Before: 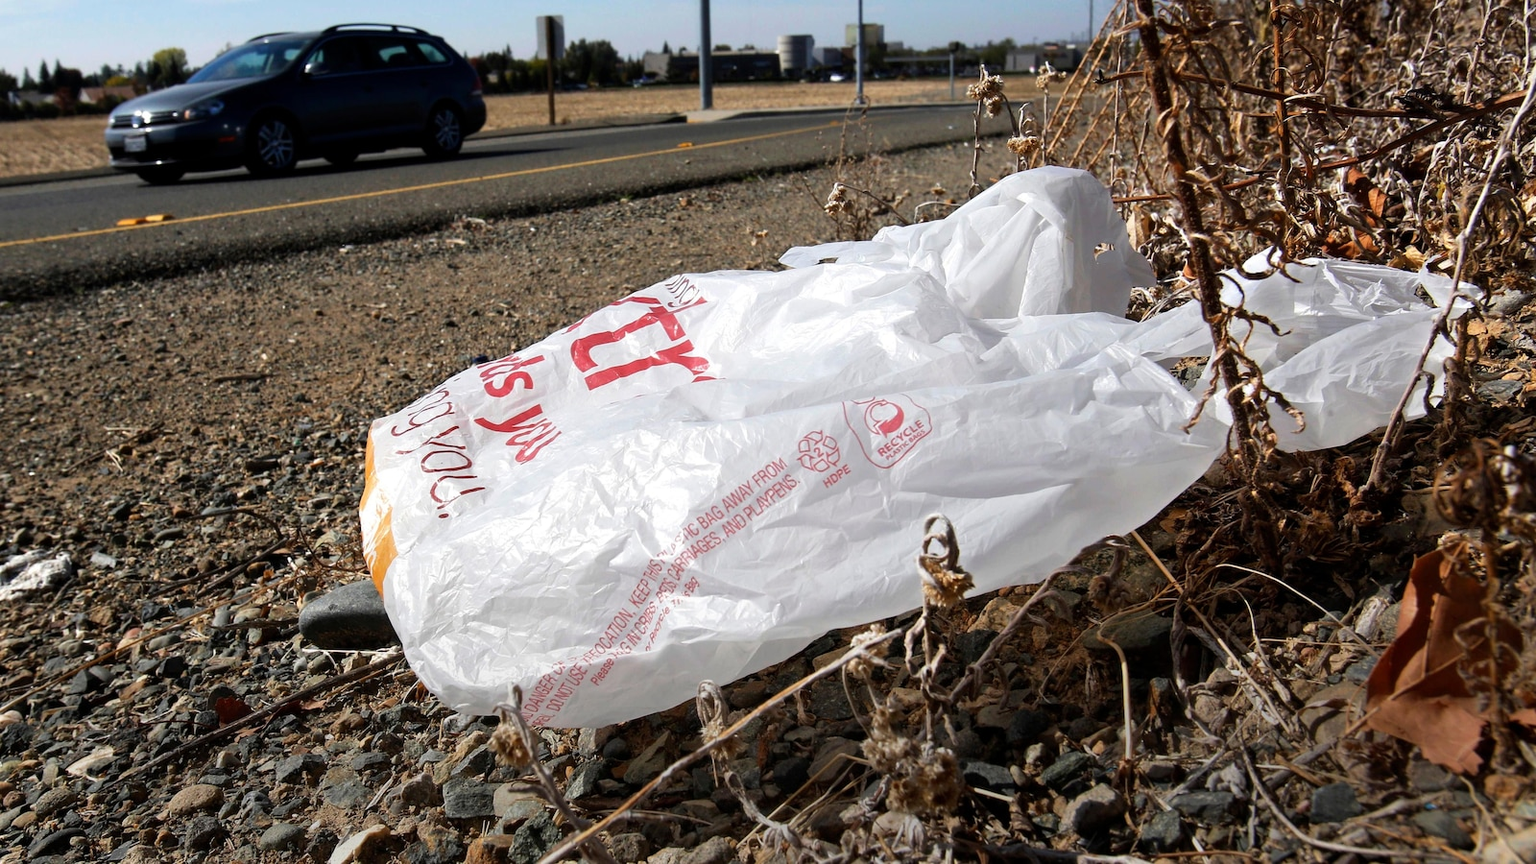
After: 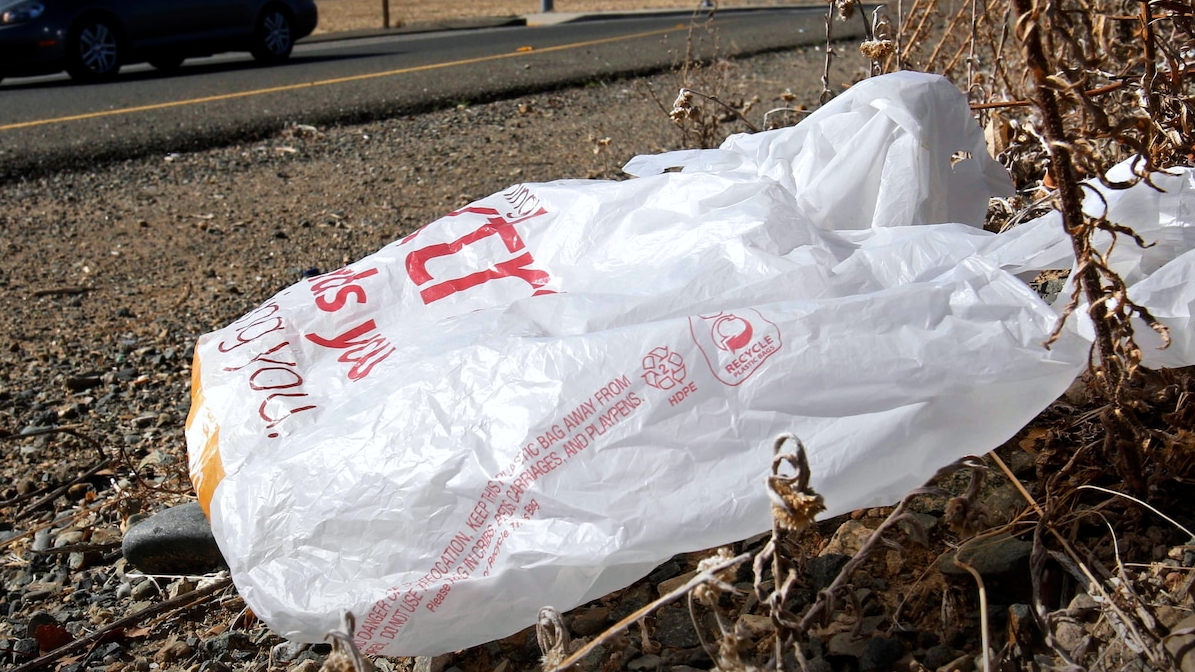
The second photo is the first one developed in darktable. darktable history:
crop and rotate: left 11.831%, top 11.346%, right 13.429%, bottom 13.899%
white balance: red 0.988, blue 1.017
